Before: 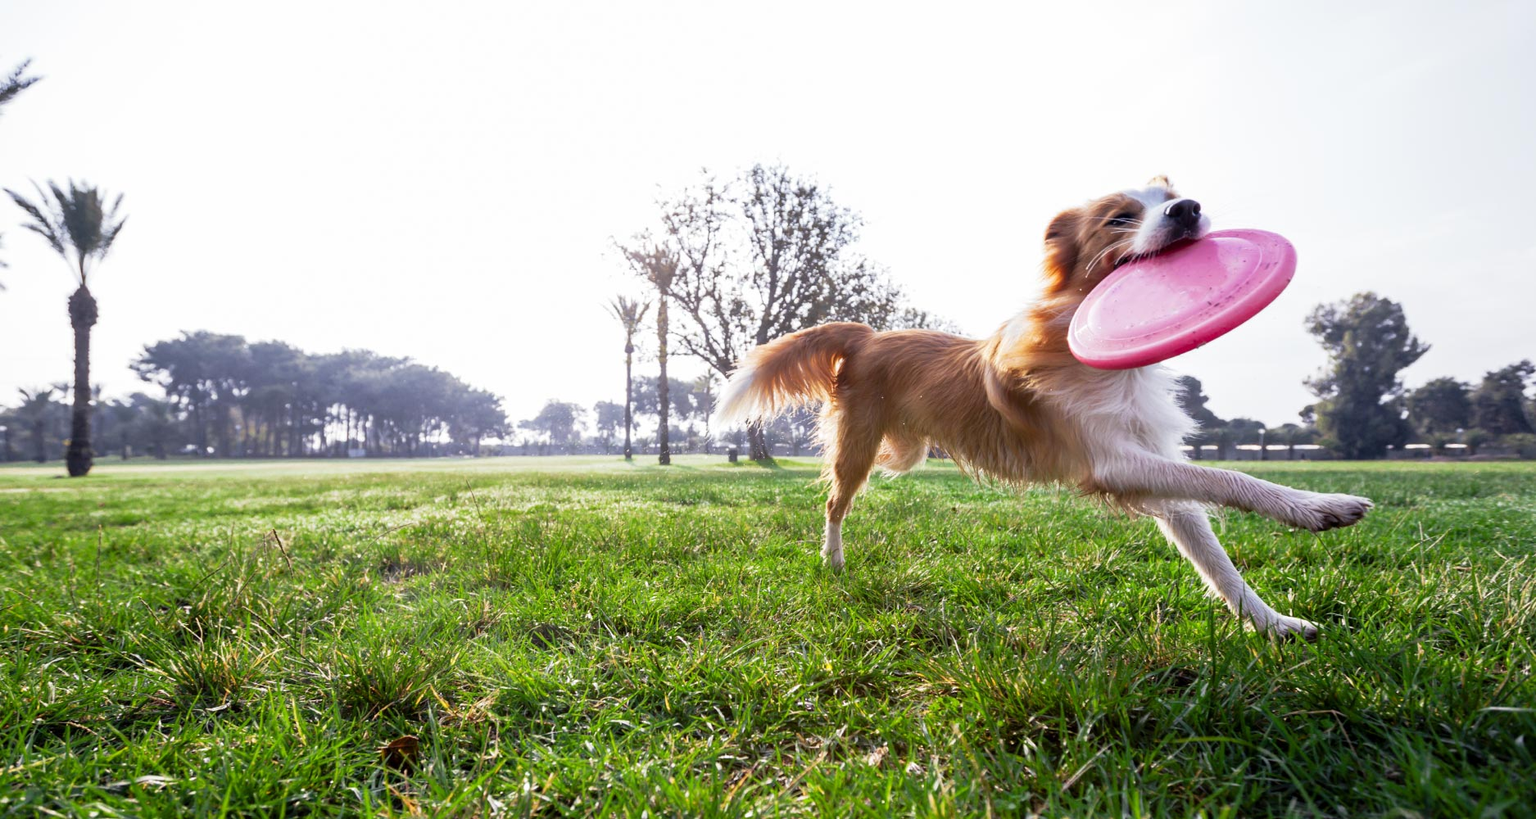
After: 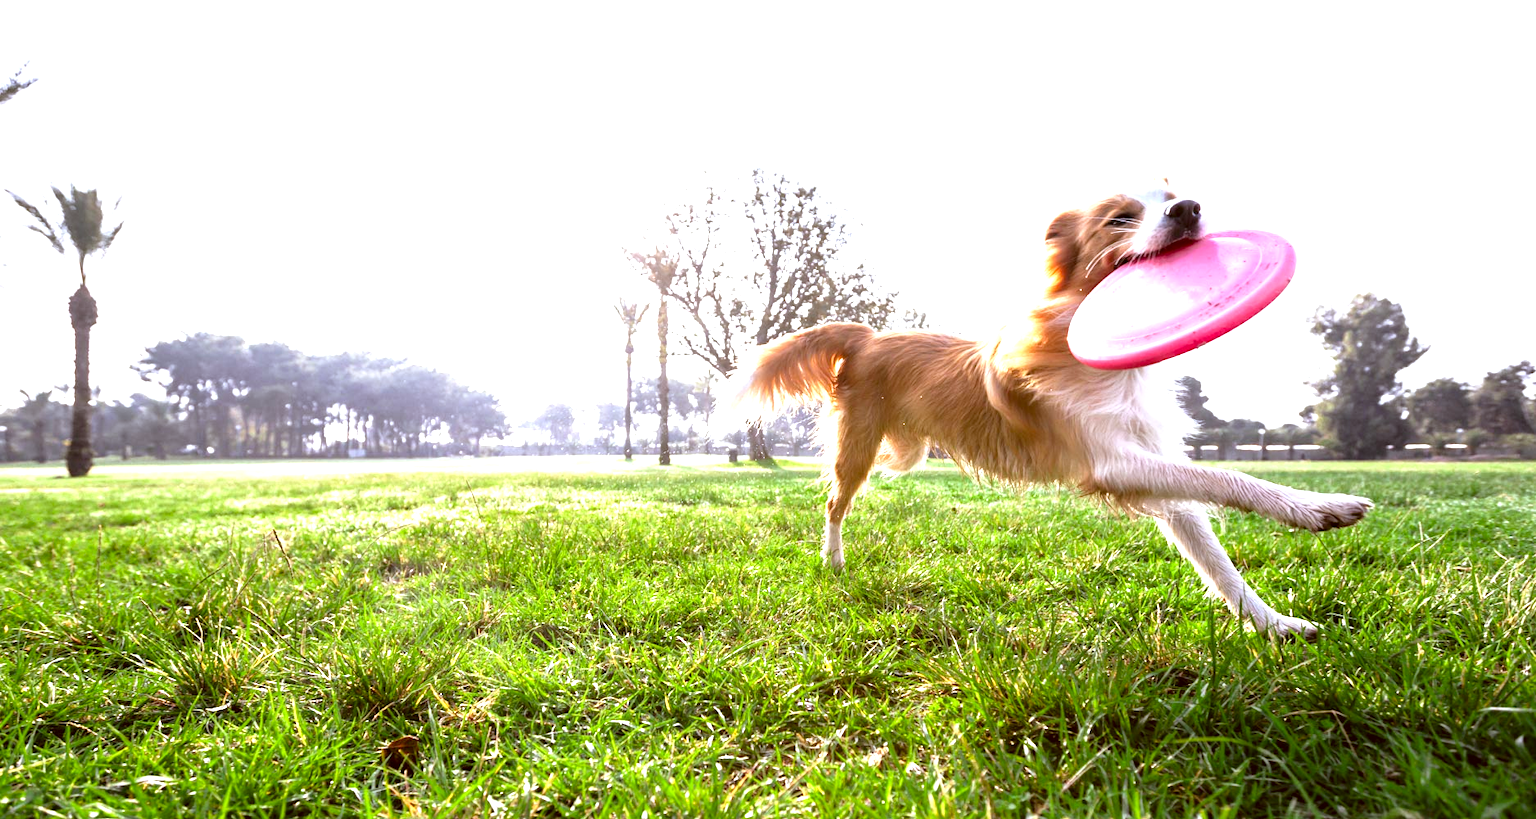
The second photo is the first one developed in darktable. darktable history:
exposure: black level correction 0, exposure 1 EV, compensate exposure bias true, compensate highlight preservation false
color correction: highlights a* -0.482, highlights b* 0.161, shadows a* 4.66, shadows b* 20.72
